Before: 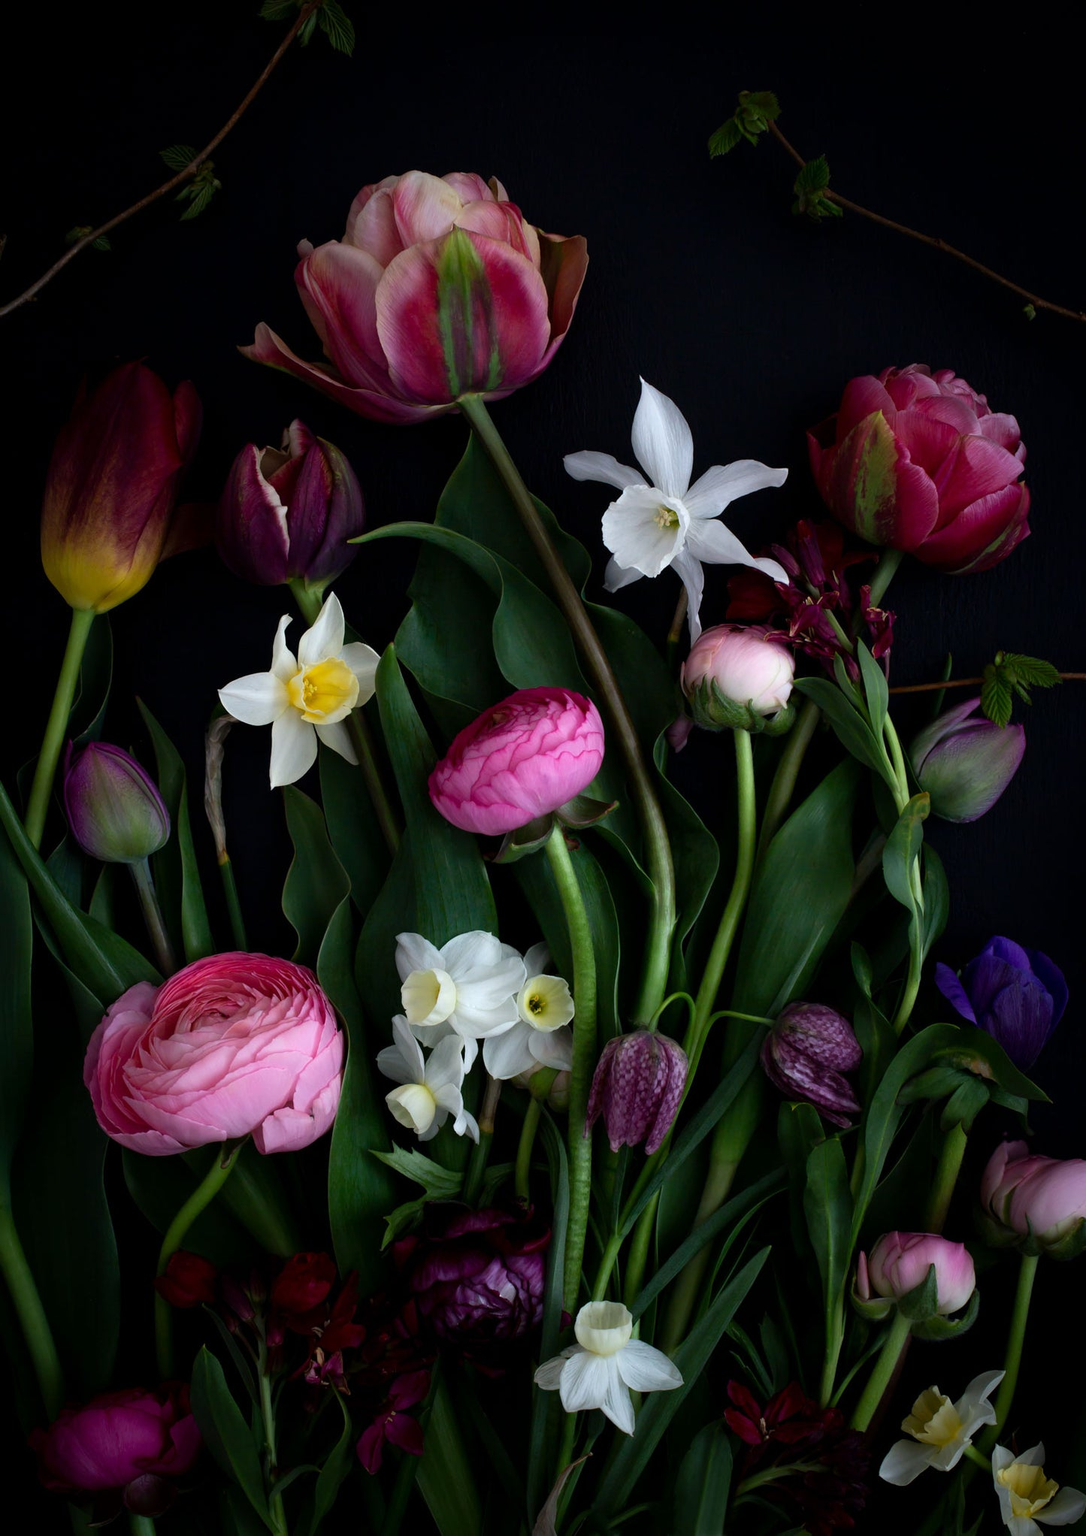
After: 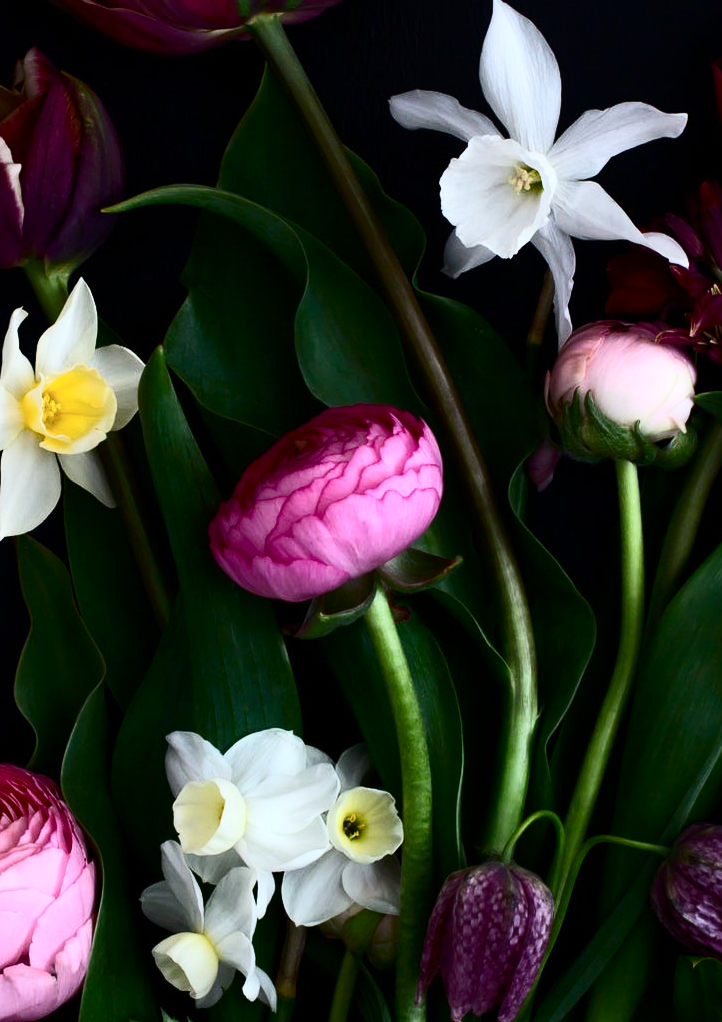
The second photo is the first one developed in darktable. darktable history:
crop: left 25%, top 25%, right 25%, bottom 25%
contrast brightness saturation: contrast 0.39, brightness 0.1
color balance rgb: perceptual saturation grading › global saturation 10%, global vibrance 10%
